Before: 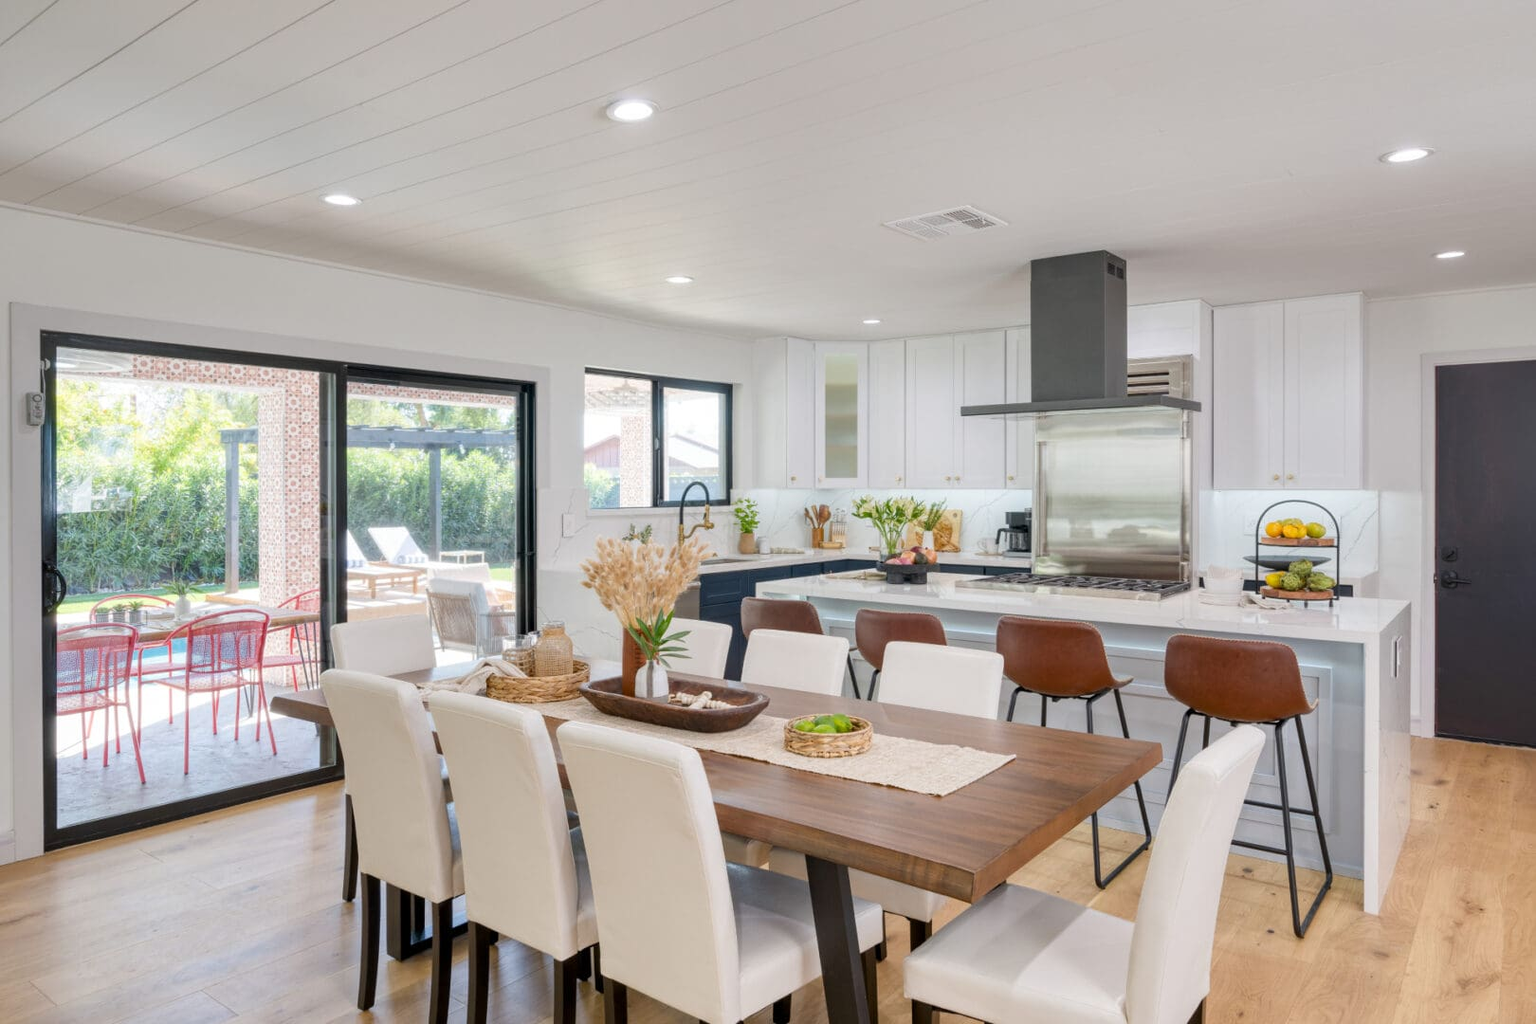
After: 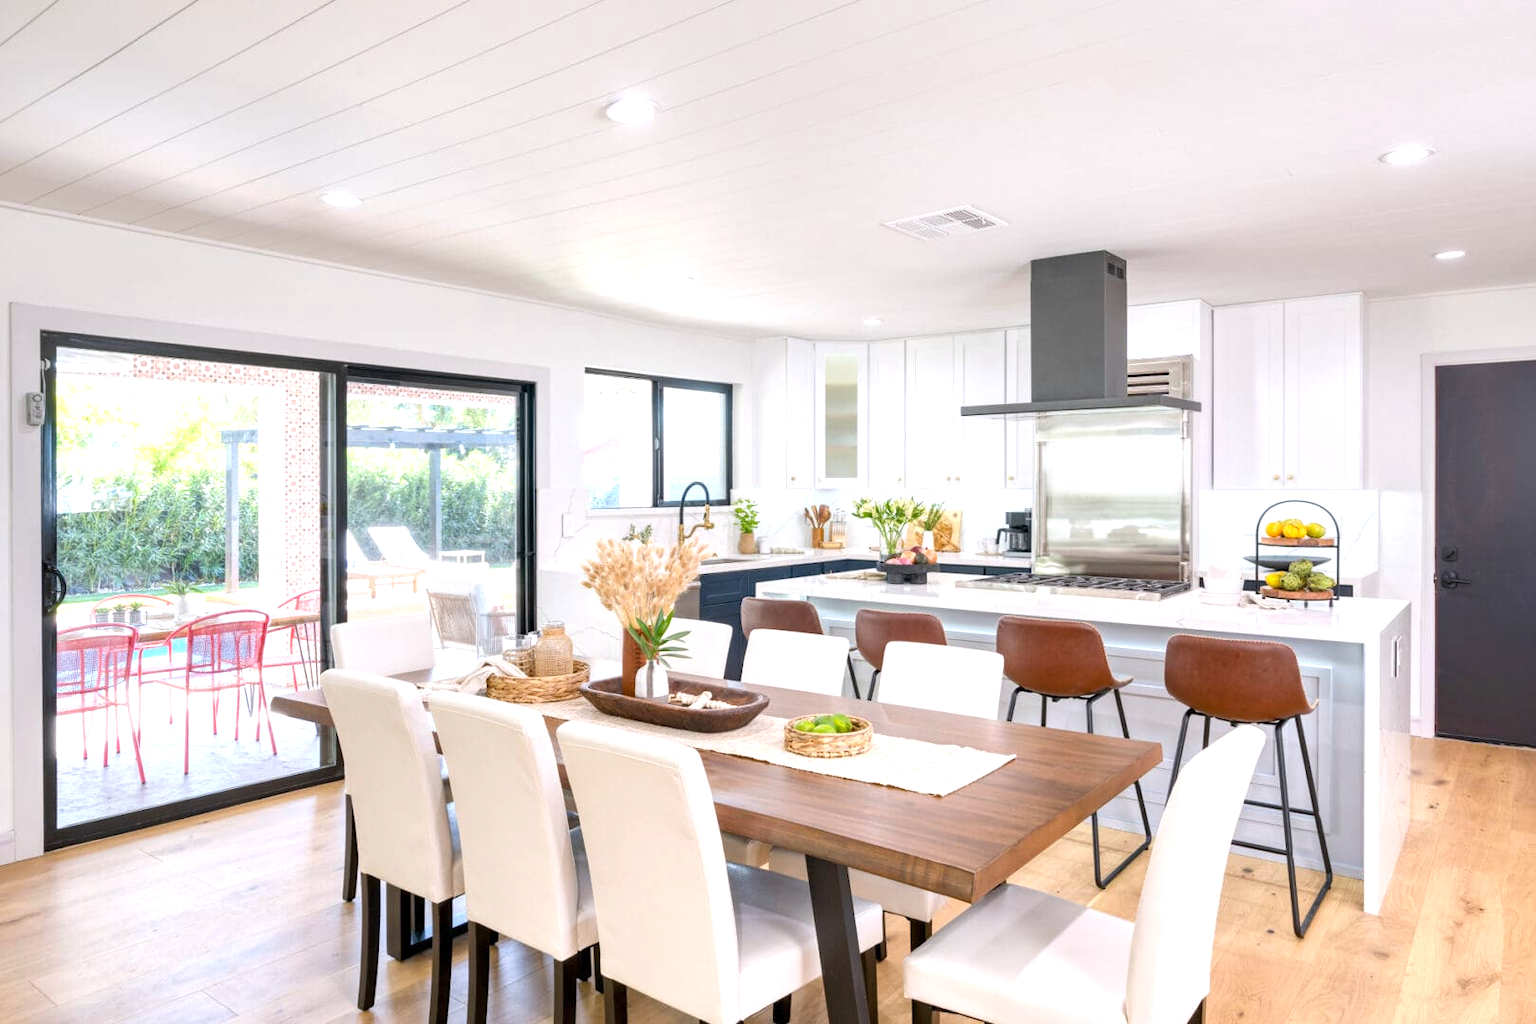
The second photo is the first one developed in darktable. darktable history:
white balance: red 1.009, blue 1.027
levels: levels [0, 0.476, 0.951]
exposure: exposure 0.566 EV, compensate highlight preservation false
